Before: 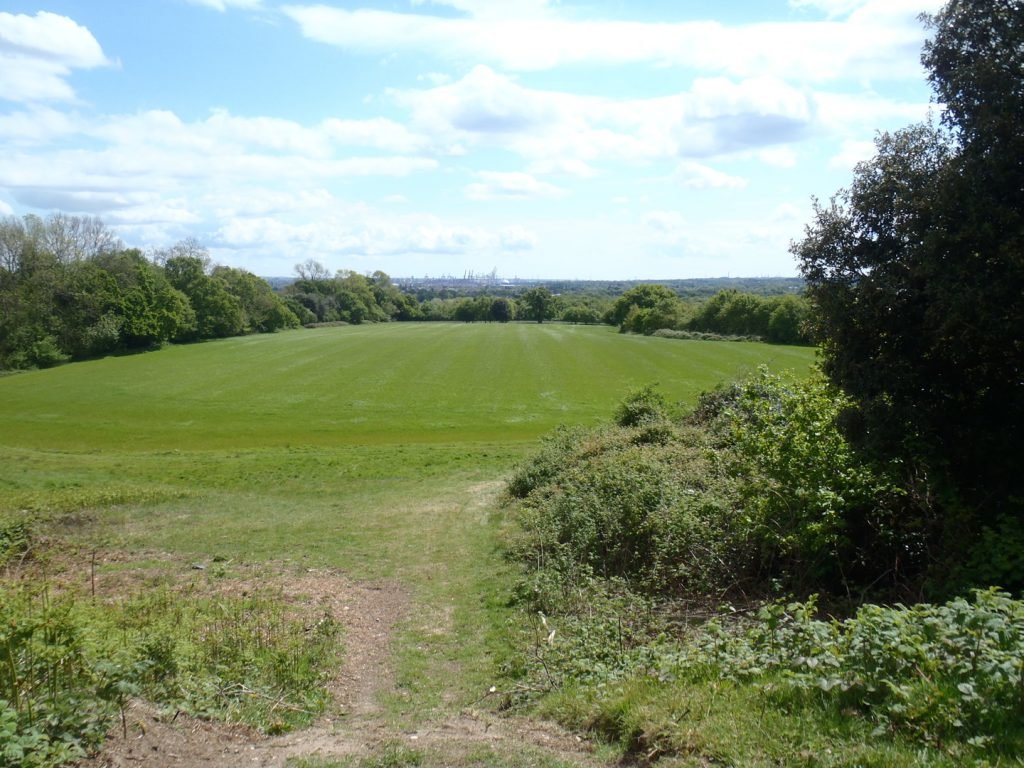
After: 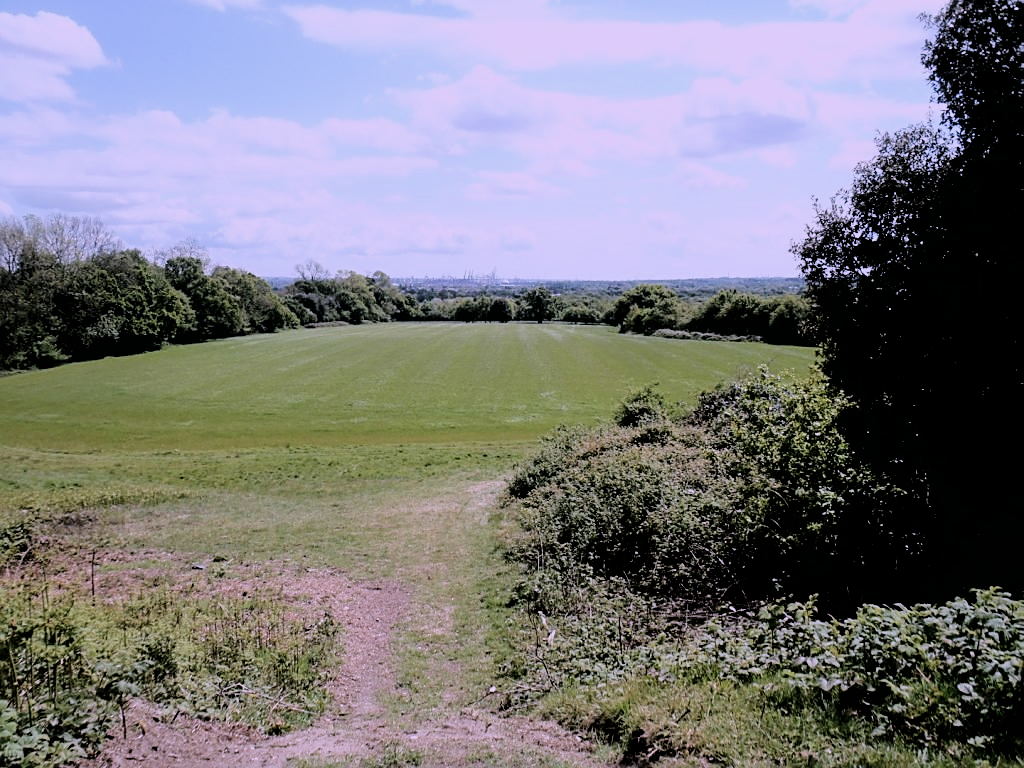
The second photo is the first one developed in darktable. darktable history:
filmic rgb: black relative exposure -3.21 EV, white relative exposure 7.02 EV, hardness 1.46, contrast 1.35
color correction: highlights a* 15.03, highlights b* -25.07
sharpen: on, module defaults
